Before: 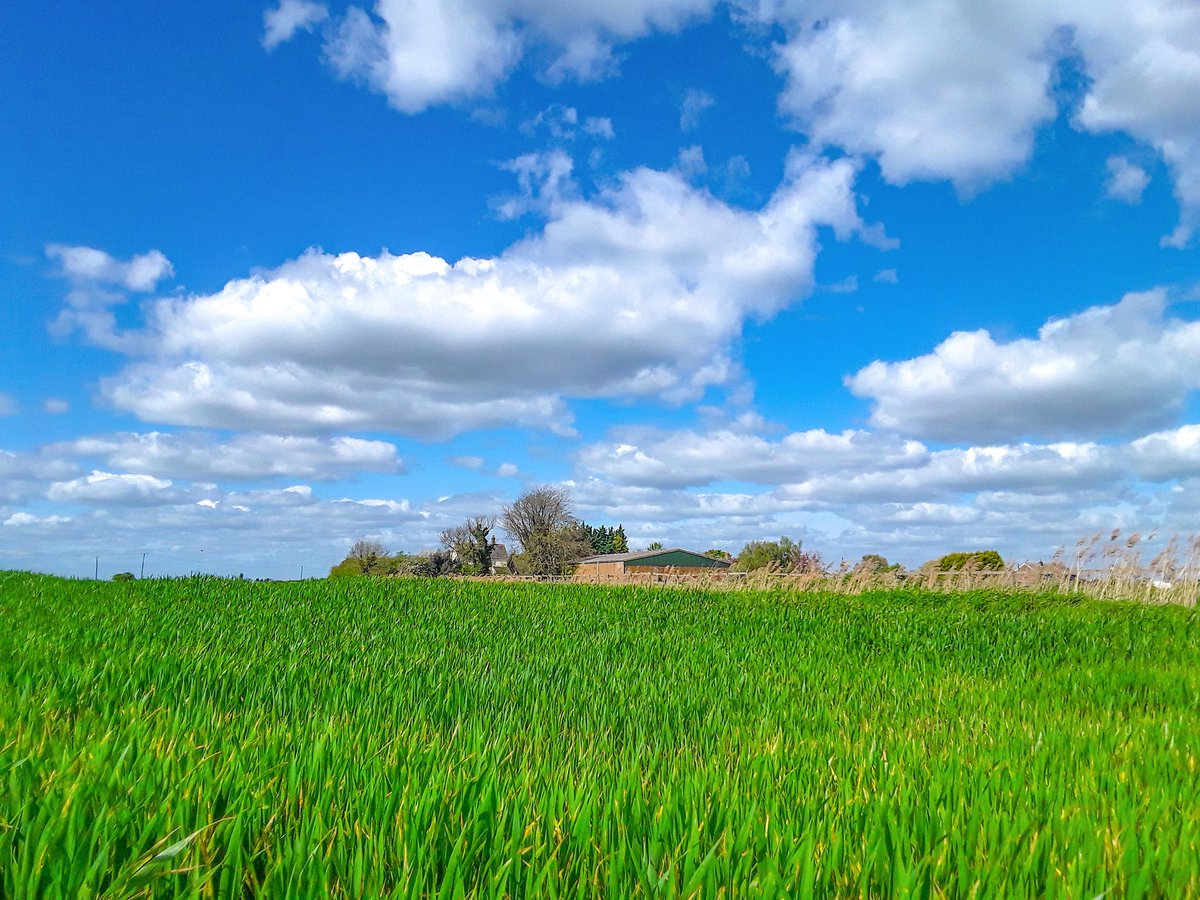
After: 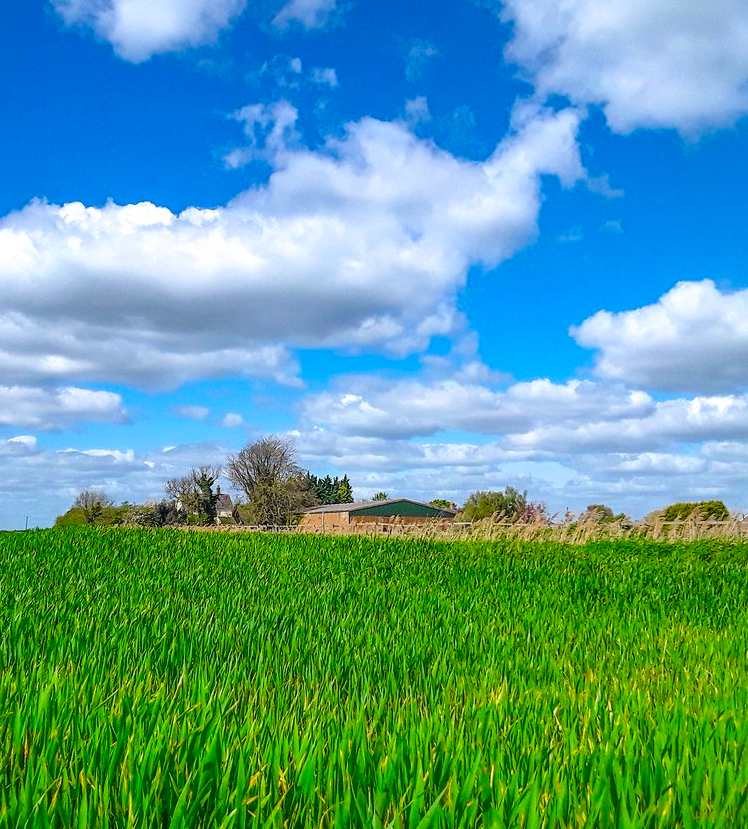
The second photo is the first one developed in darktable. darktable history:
contrast brightness saturation: contrast 0.13, brightness -0.05, saturation 0.16
crop and rotate: left 22.918%, top 5.629%, right 14.711%, bottom 2.247%
